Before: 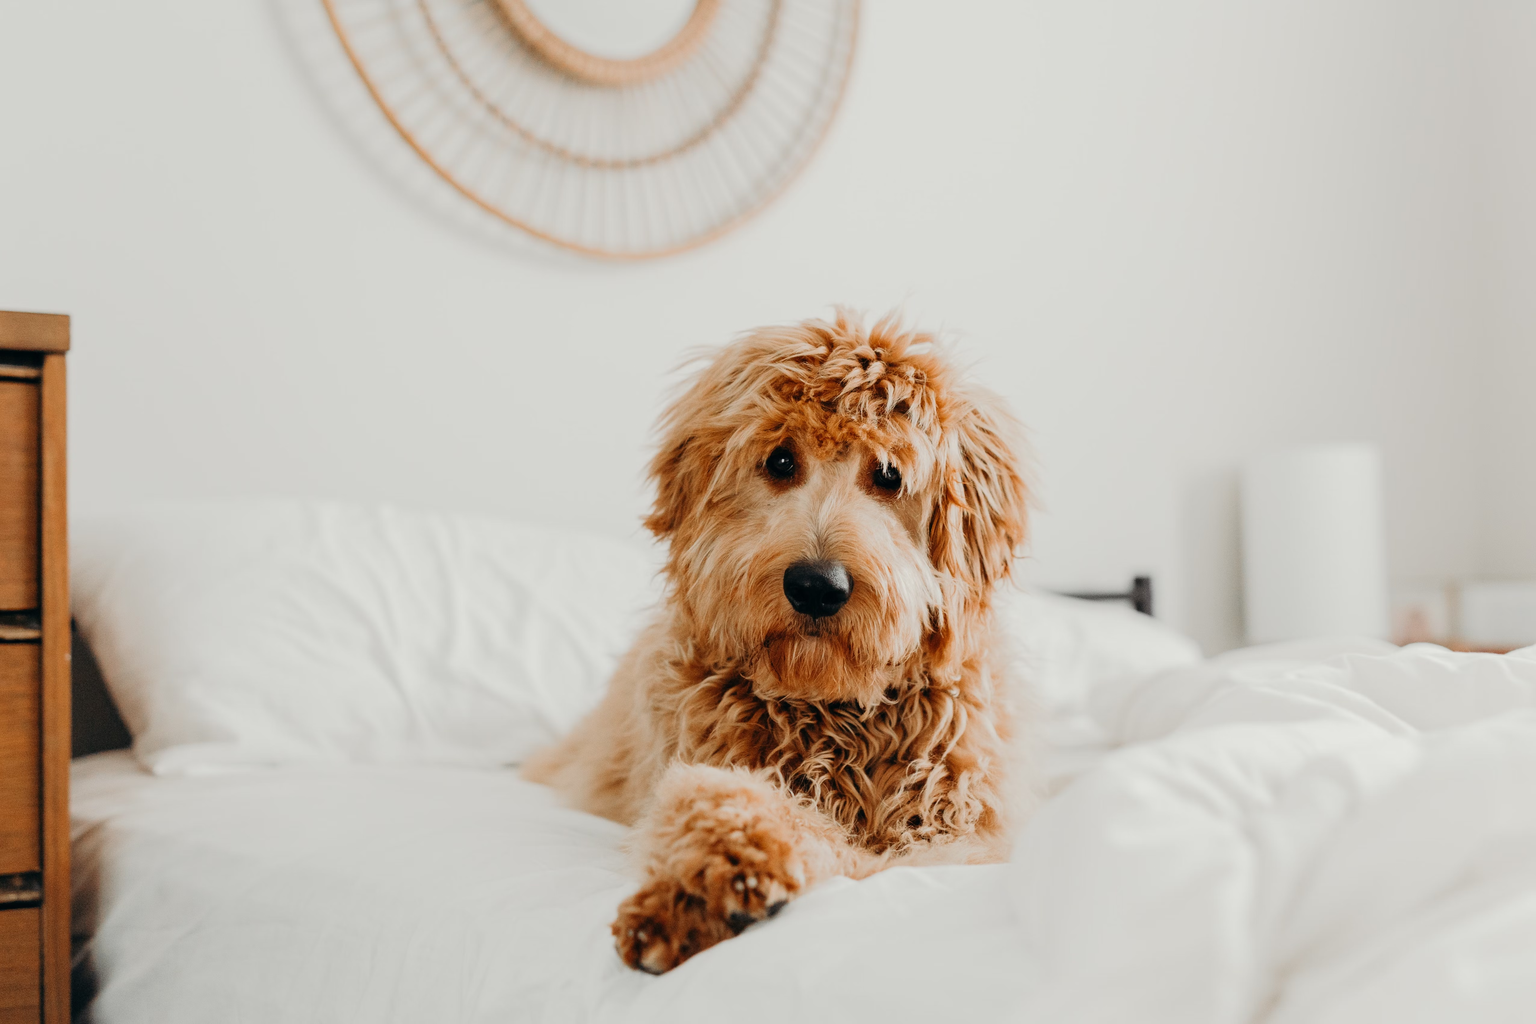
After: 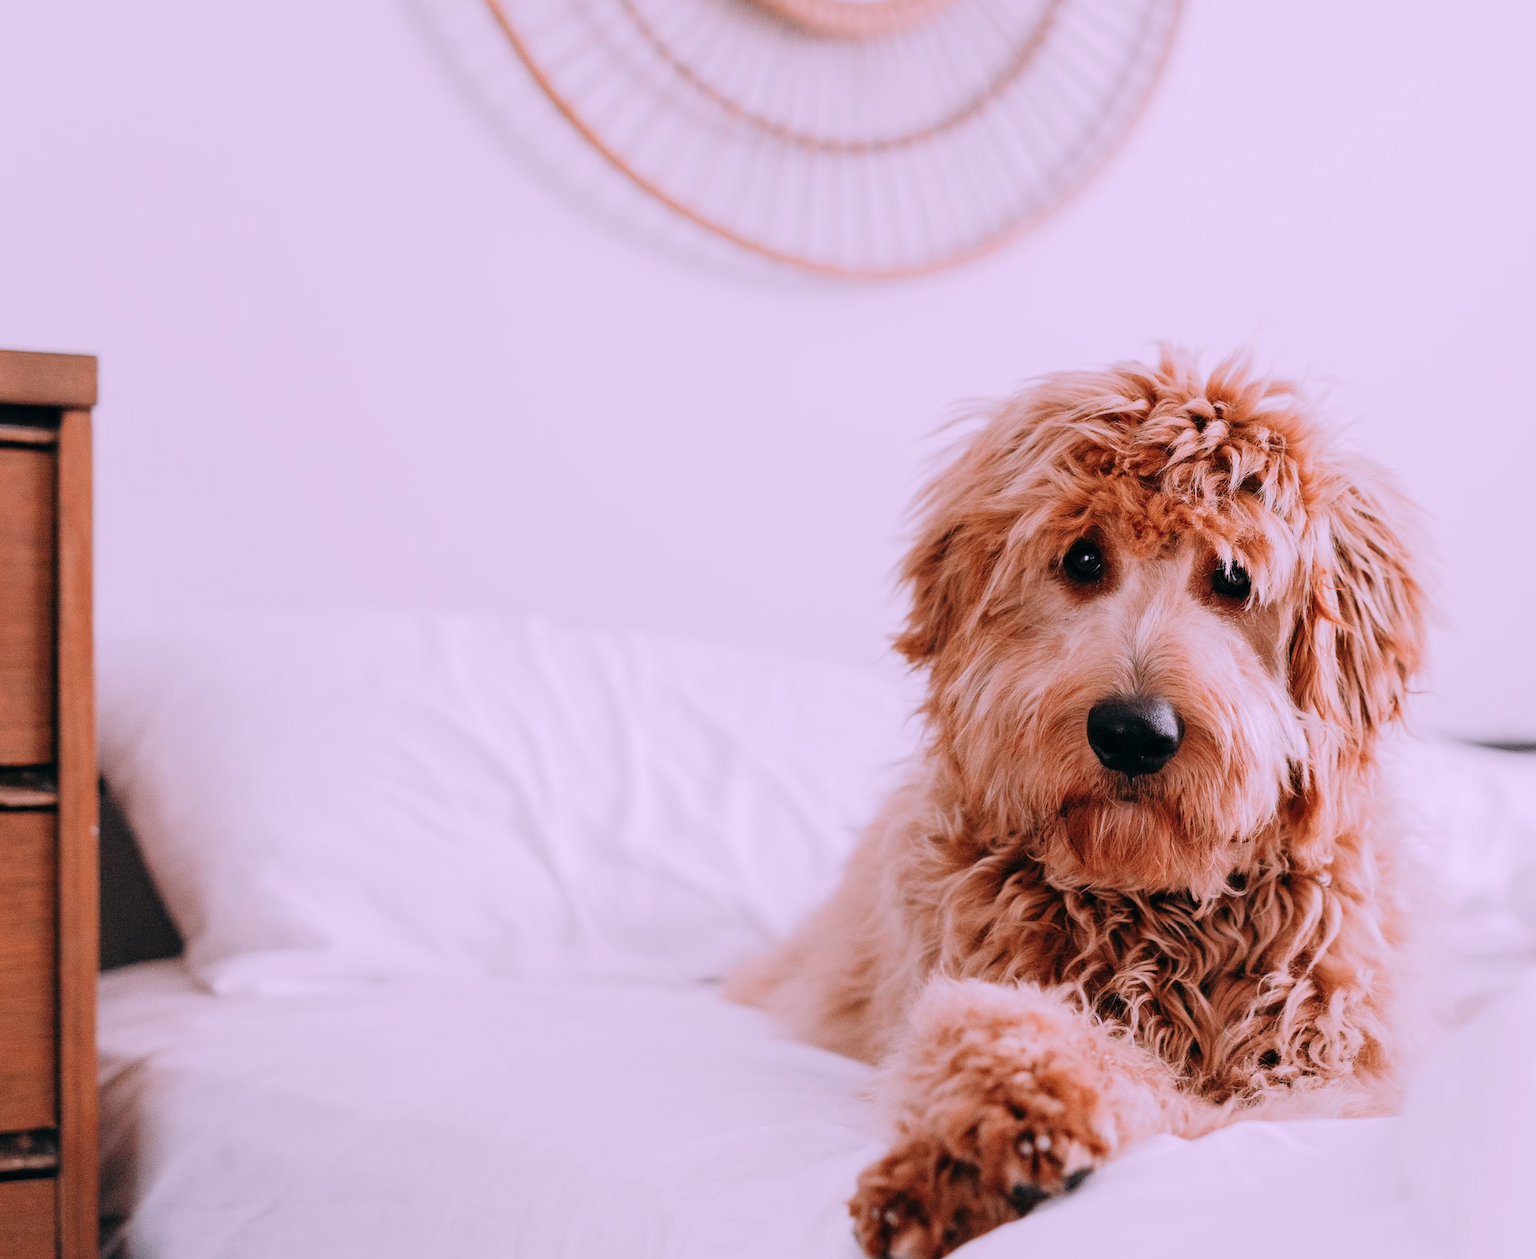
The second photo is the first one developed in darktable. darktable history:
crop: top 5.745%, right 27.911%, bottom 5.598%
color correction: highlights a* 15.57, highlights b* -20.21
